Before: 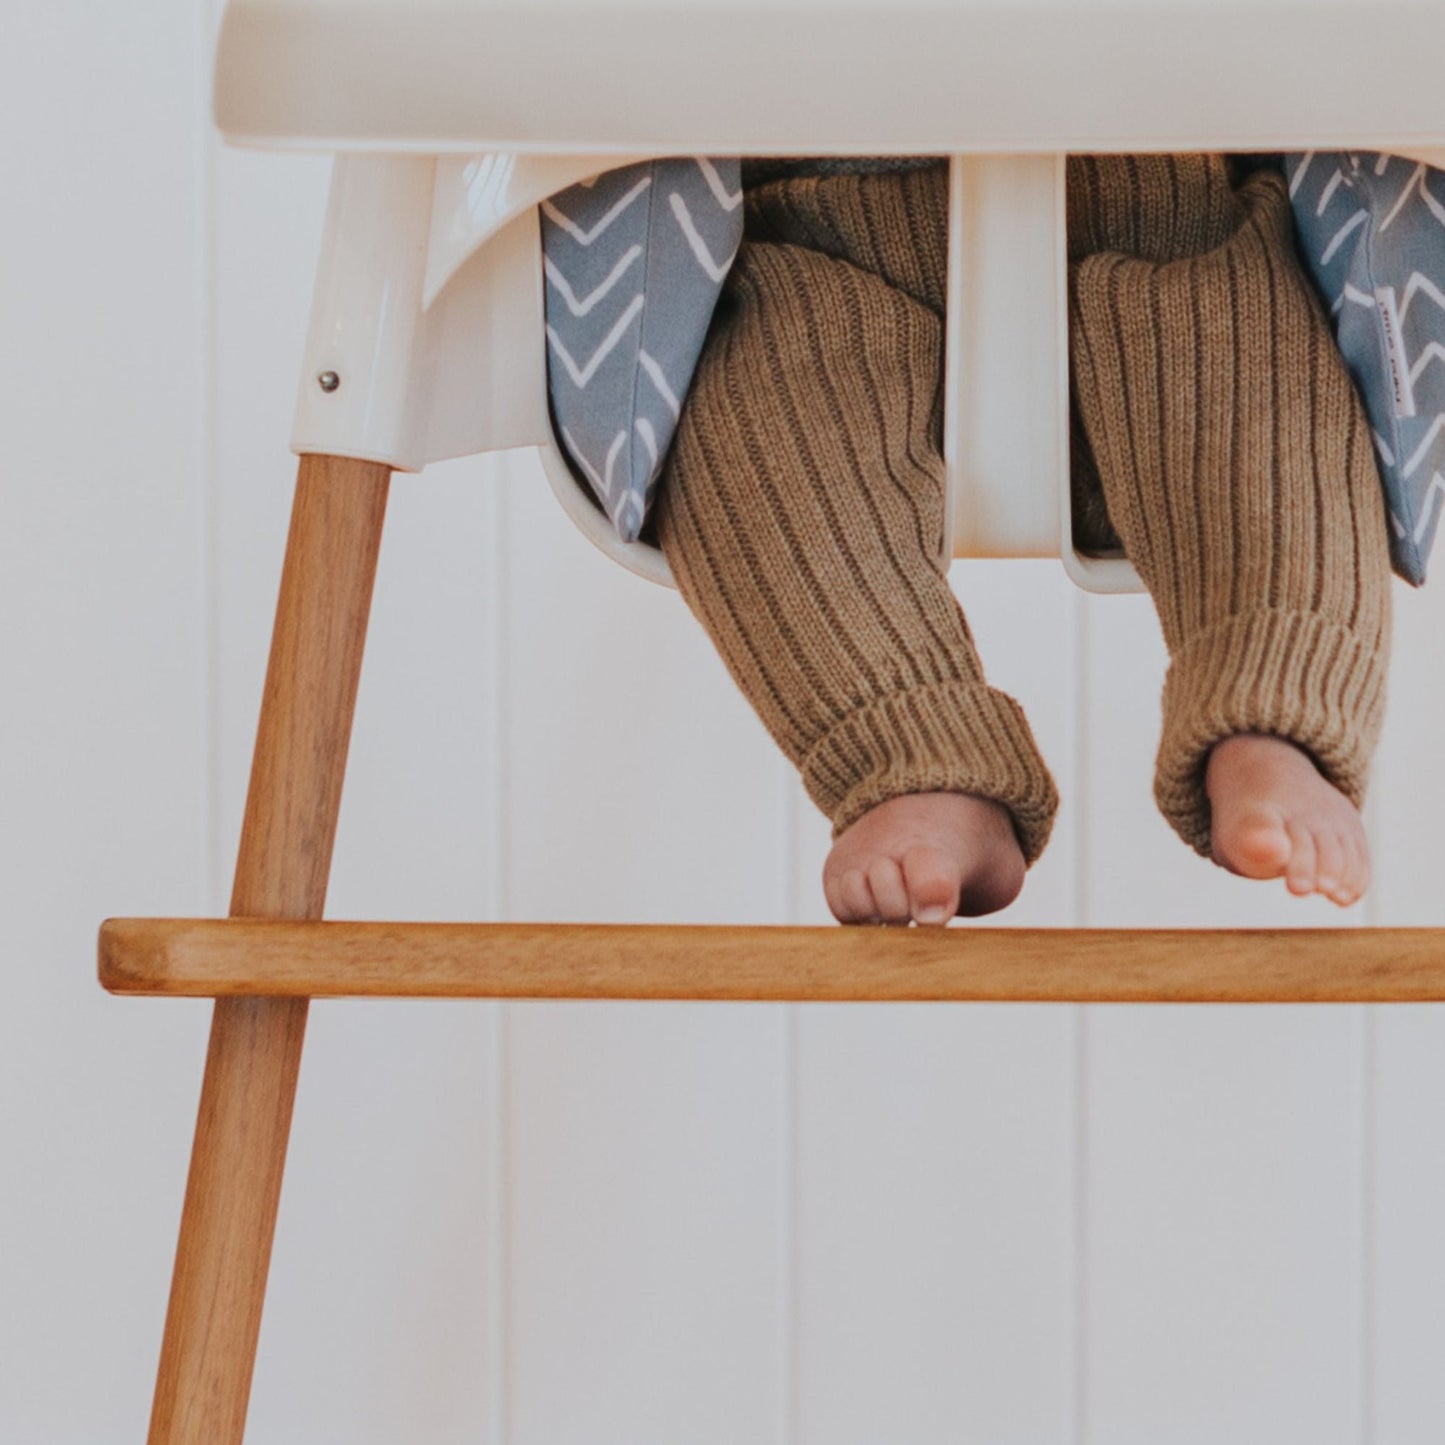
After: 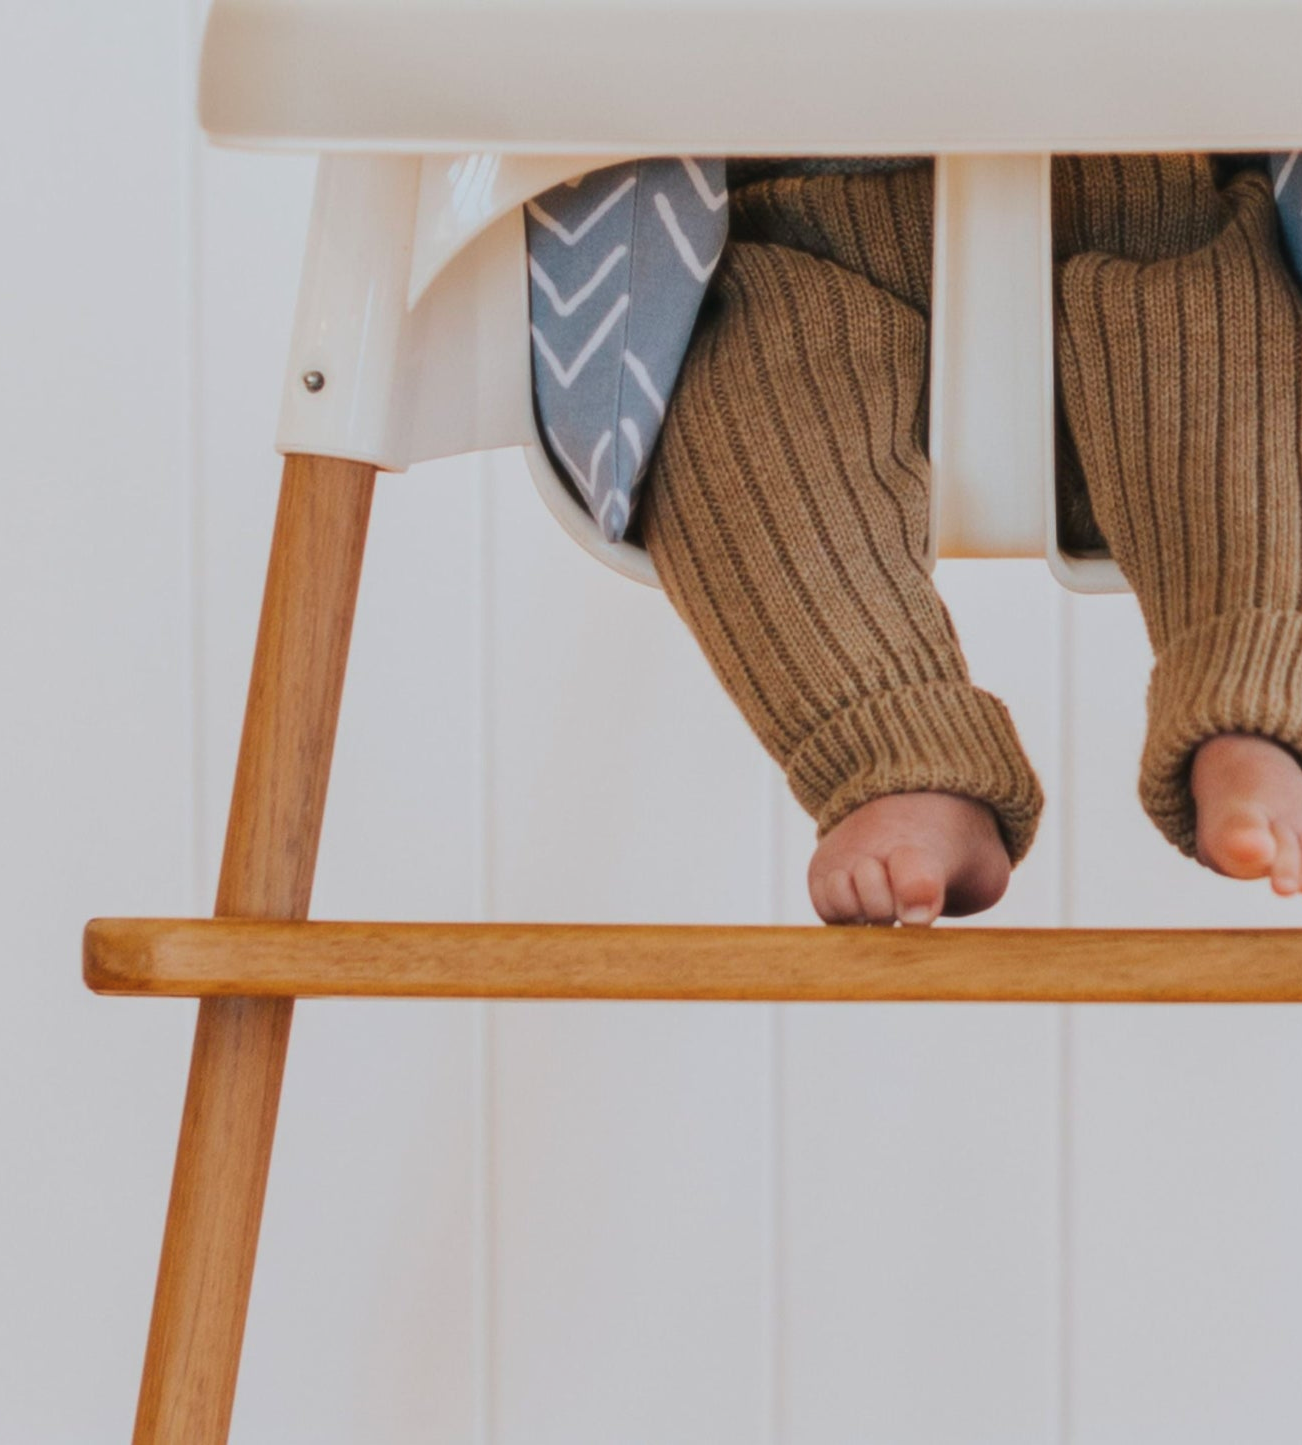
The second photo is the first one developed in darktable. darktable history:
soften: size 10%, saturation 50%, brightness 0.2 EV, mix 10%
color balance rgb: linear chroma grading › global chroma 6.48%, perceptual saturation grading › global saturation 12.96%, global vibrance 6.02%
crop and rotate: left 1.088%, right 8.807%
